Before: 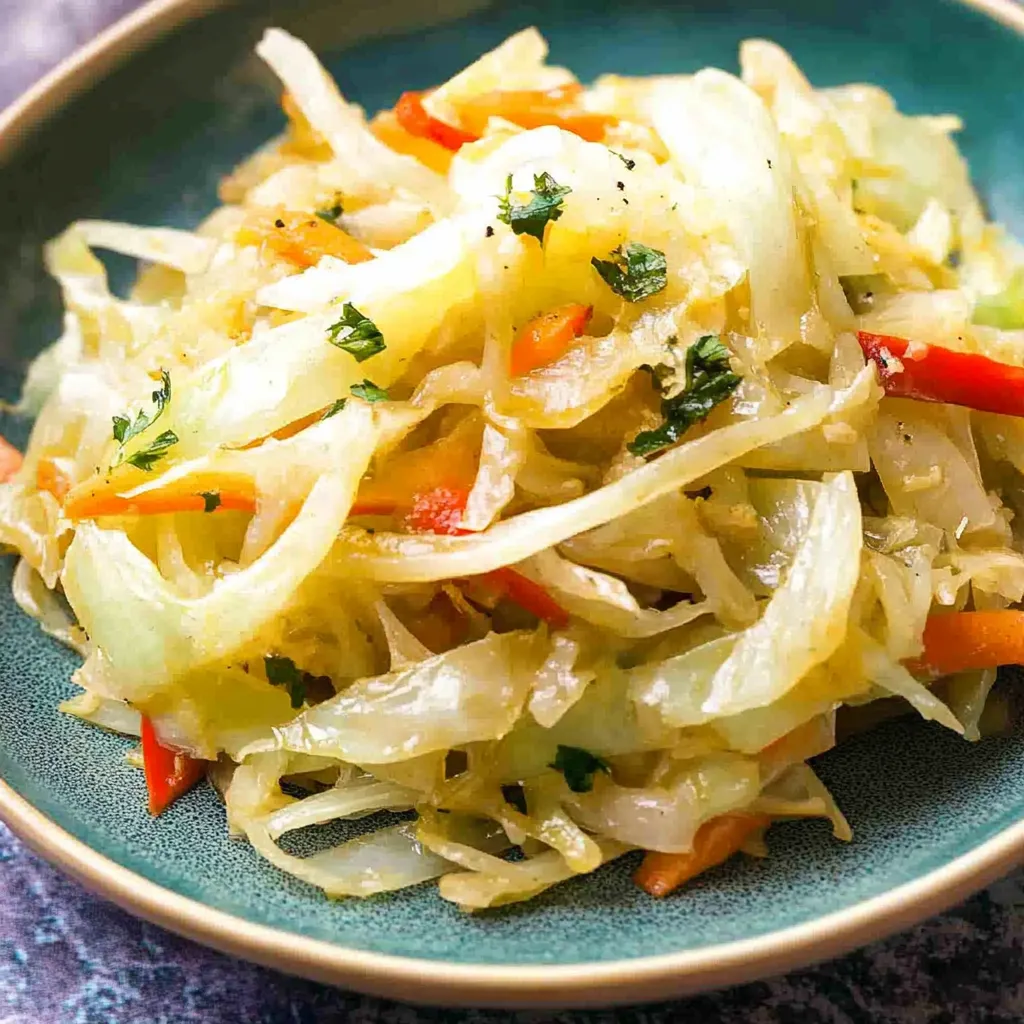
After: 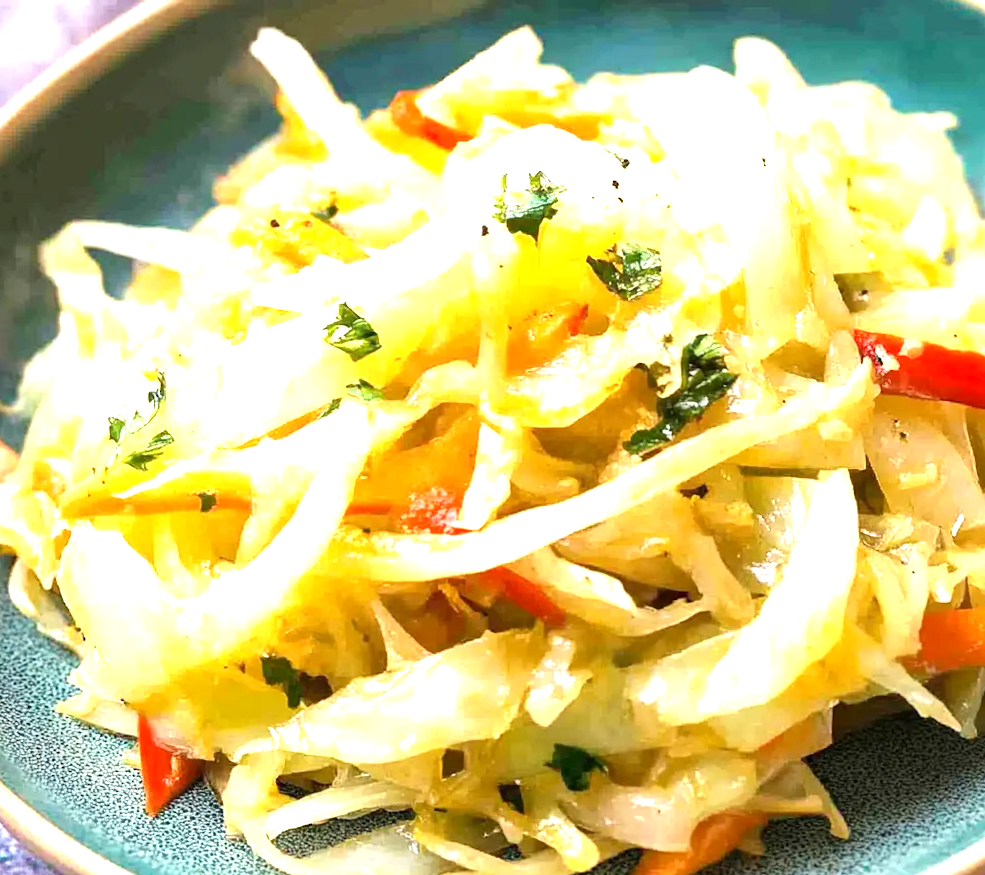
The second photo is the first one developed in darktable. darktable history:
crop and rotate: angle 0.2°, left 0.275%, right 3.127%, bottom 14.18%
exposure: black level correction 0.001, exposure 1.129 EV, compensate exposure bias true, compensate highlight preservation false
